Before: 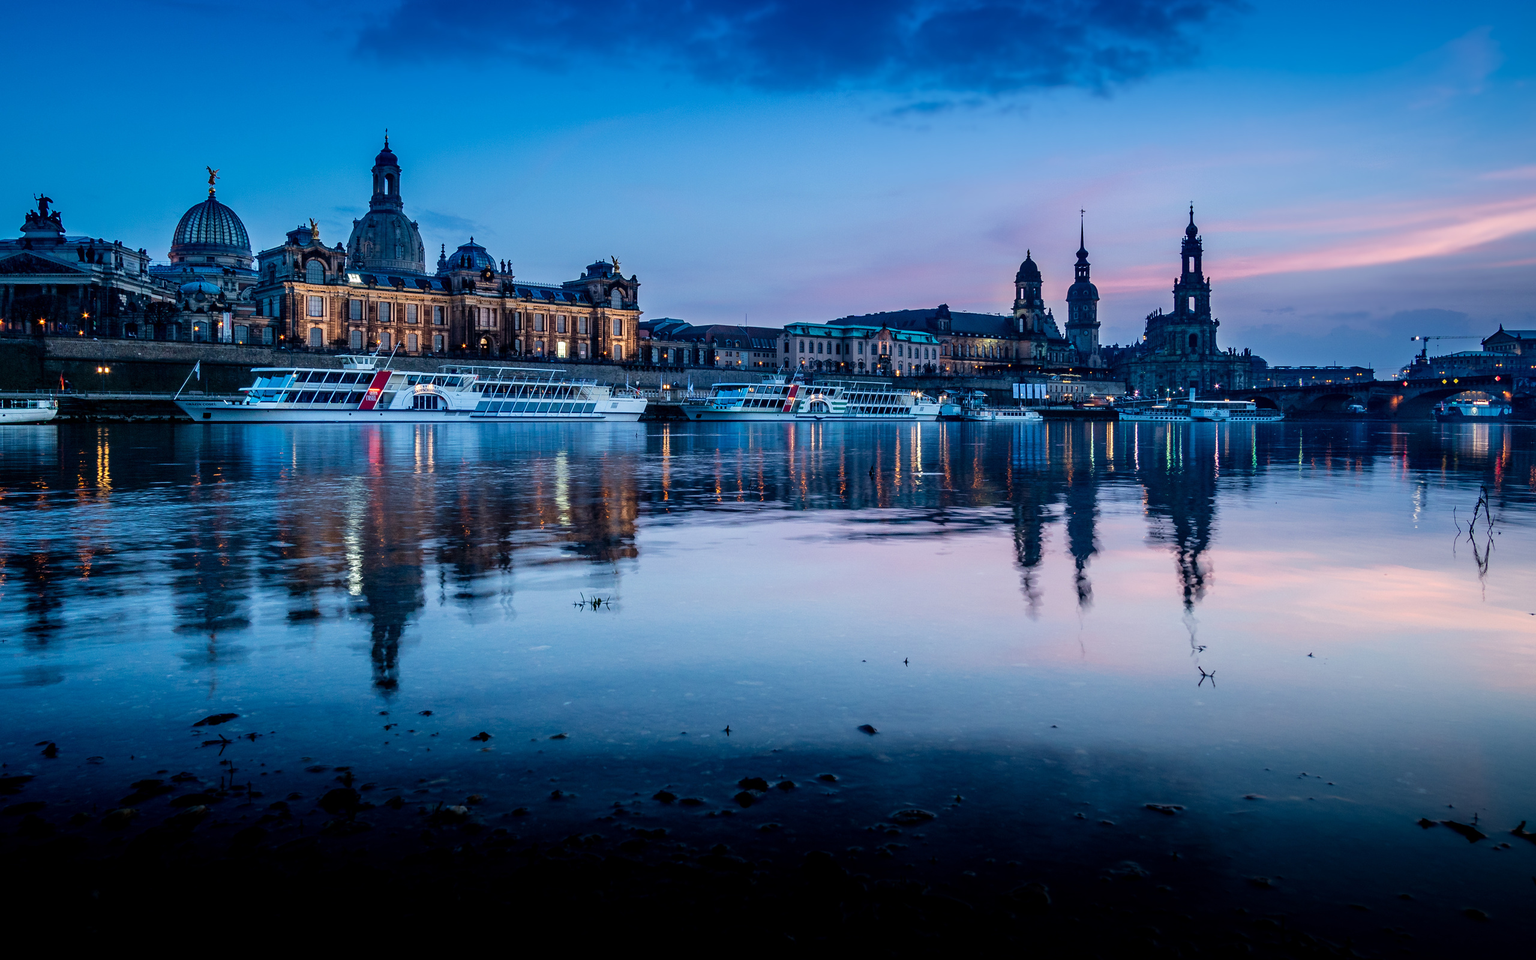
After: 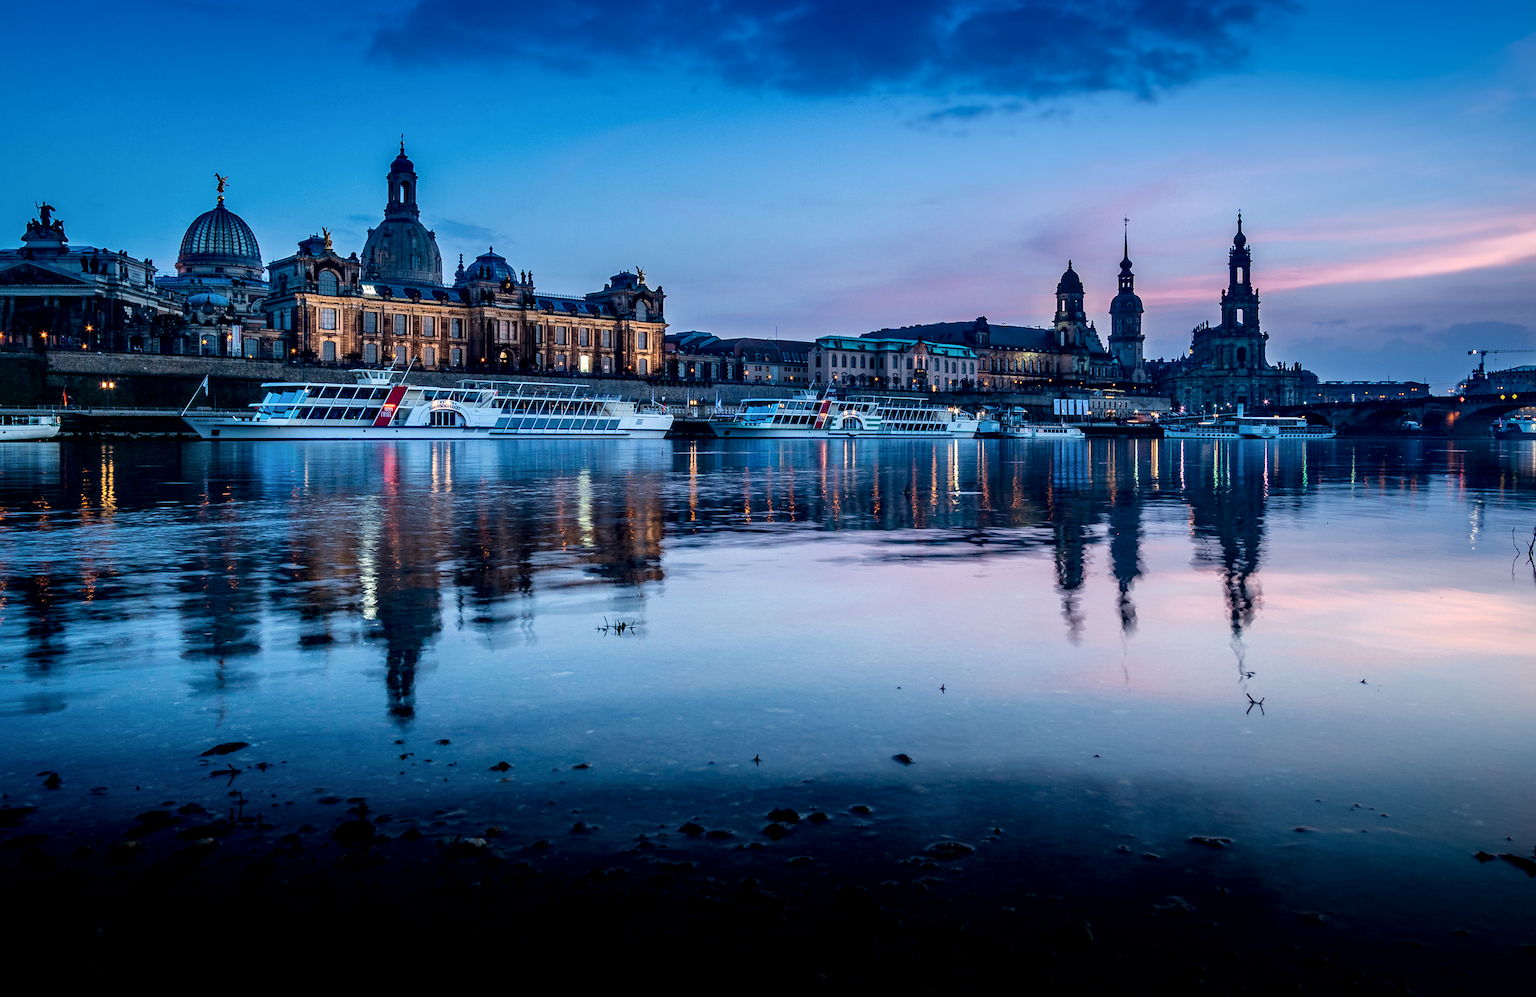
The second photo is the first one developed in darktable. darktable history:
local contrast: mode bilateral grid, contrast 21, coarseness 99, detail 150%, midtone range 0.2
exposure: compensate highlight preservation false
crop: right 3.851%, bottom 0.051%
